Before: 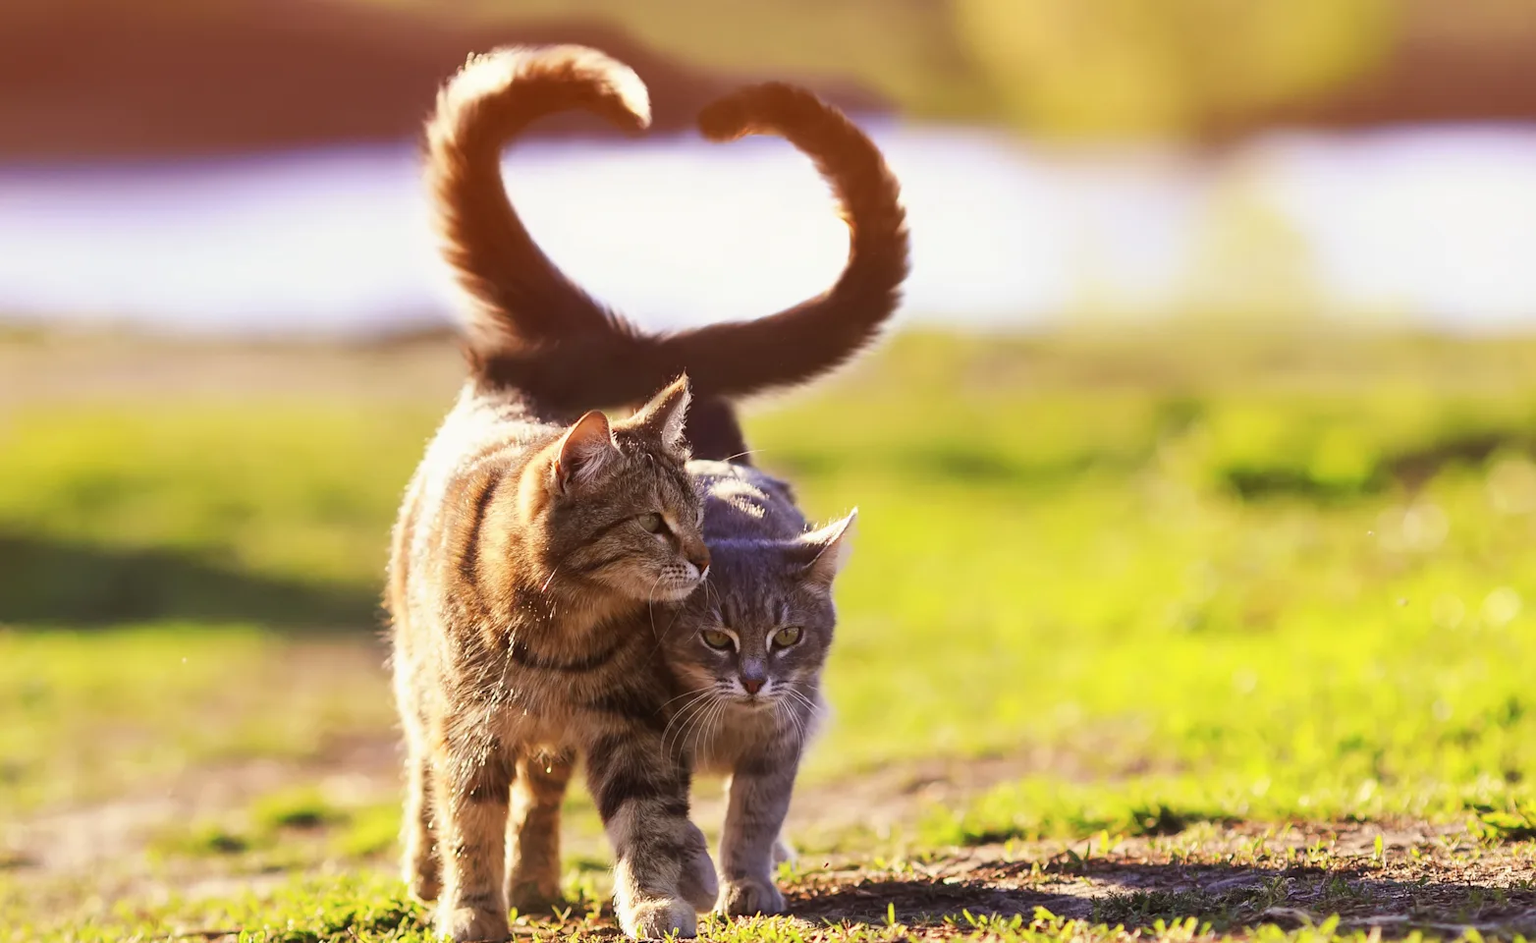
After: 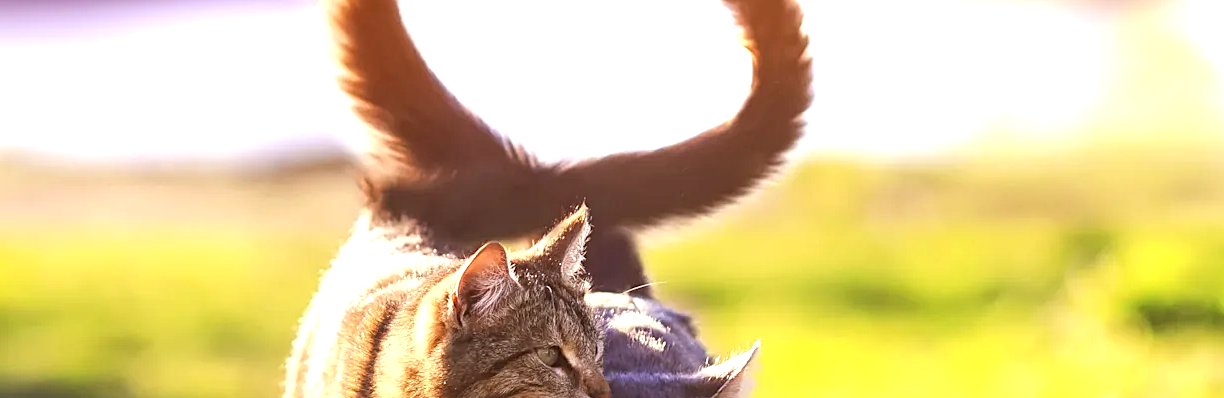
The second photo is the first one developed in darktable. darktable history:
local contrast: detail 110%
sharpen: on, module defaults
crop: left 7.269%, top 18.403%, right 14.411%, bottom 40.048%
exposure: exposure 0.608 EV, compensate highlight preservation false
